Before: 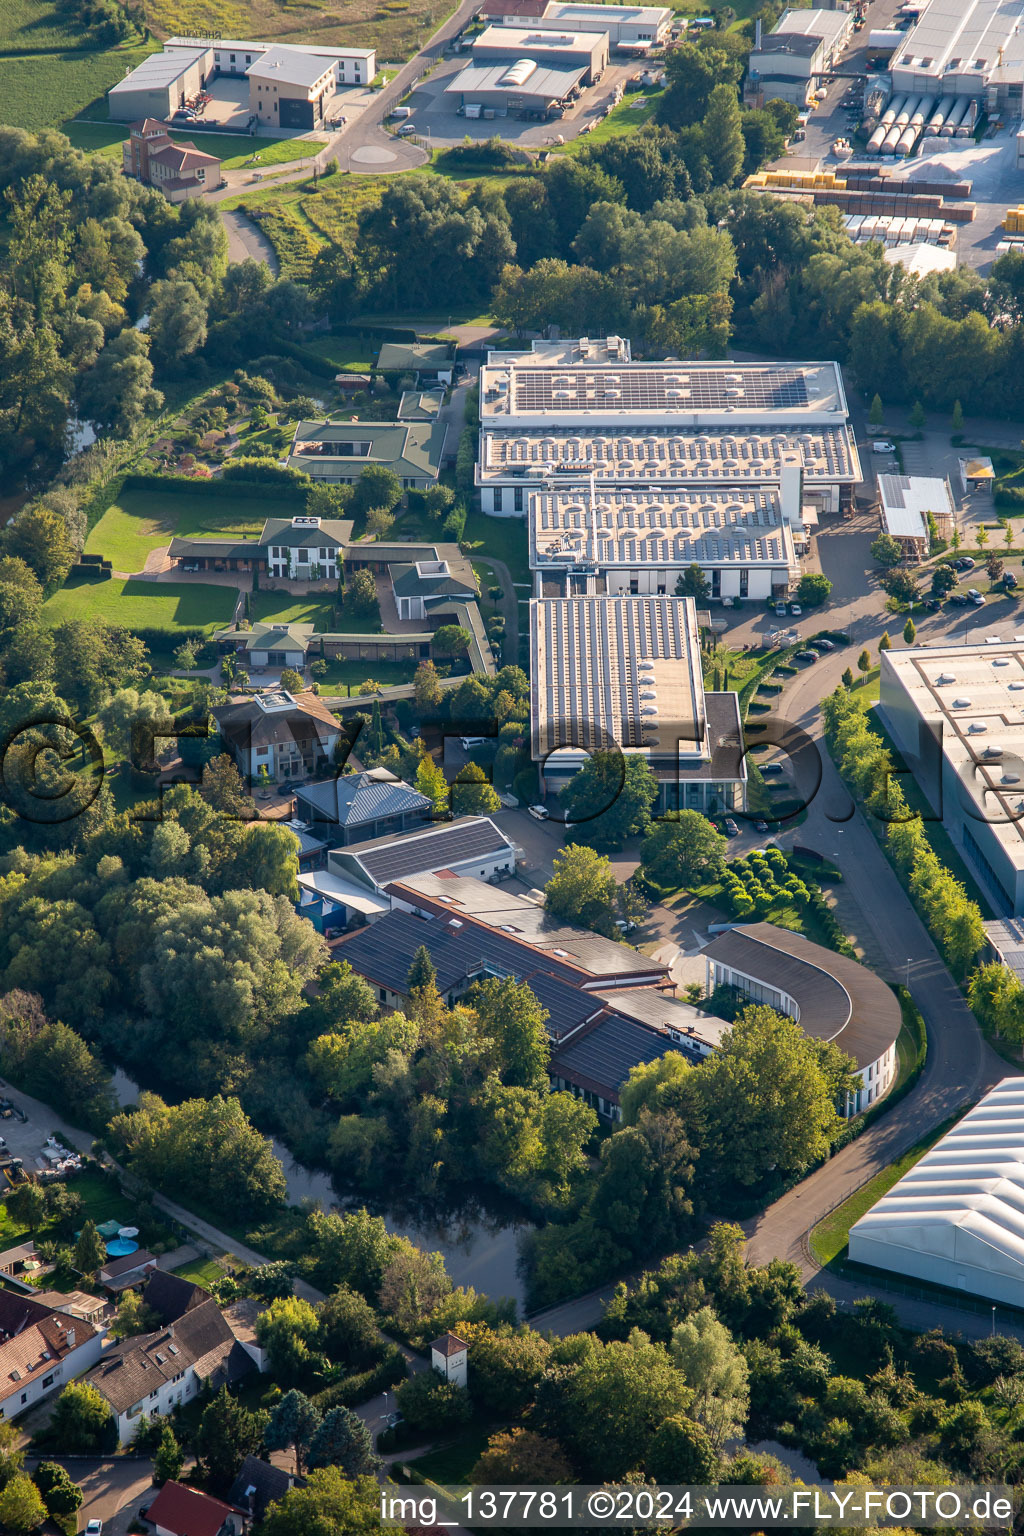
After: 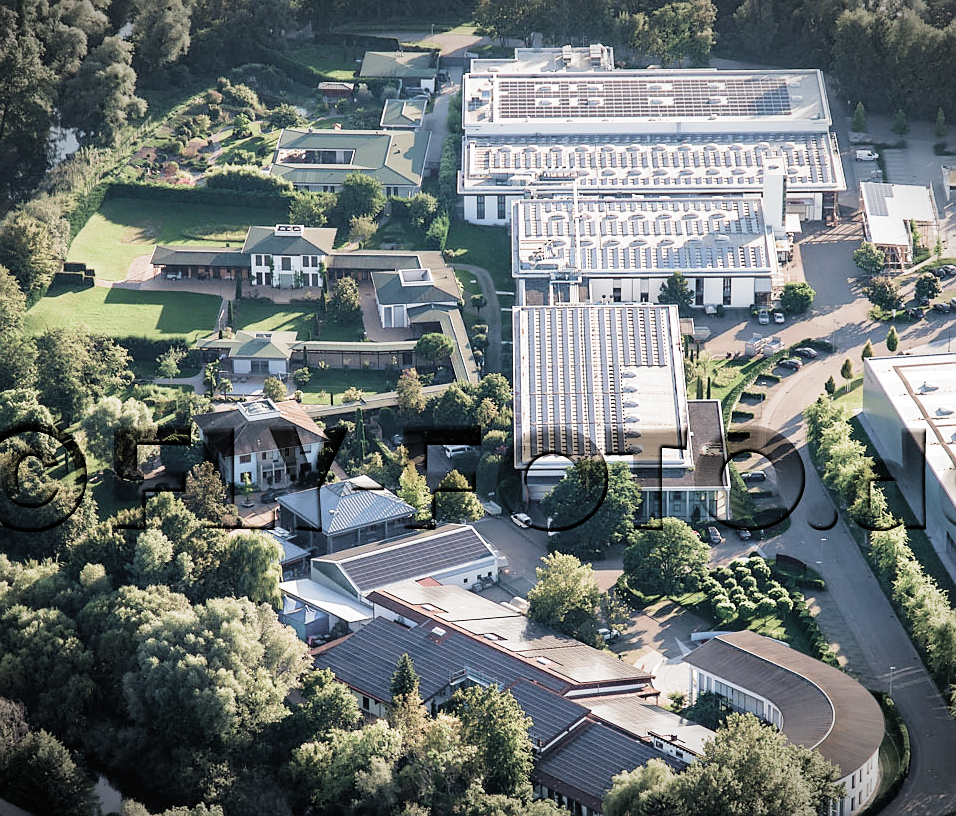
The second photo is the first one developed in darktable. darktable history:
filmic rgb: black relative exposure -5.04 EV, white relative exposure 3.17 EV, hardness 3.47, contrast 1.204, highlights saturation mix -28.58%, color science v5 (2021), contrast in shadows safe, contrast in highlights safe
velvia: strength 73.87%
tone equalizer: -8 EV -0.426 EV, -7 EV -0.38 EV, -6 EV -0.303 EV, -5 EV -0.192 EV, -3 EV 0.229 EV, -2 EV 0.347 EV, -1 EV 0.386 EV, +0 EV 0.419 EV, mask exposure compensation -0.505 EV
crop: left 1.747%, top 19.069%, right 4.887%, bottom 27.79%
exposure: black level correction 0.001, exposure 0.499 EV, compensate highlight preservation false
sharpen: radius 1.5, amount 0.411, threshold 1.463
vignetting: fall-off start 99.58%, width/height ratio 1.311, unbound false
